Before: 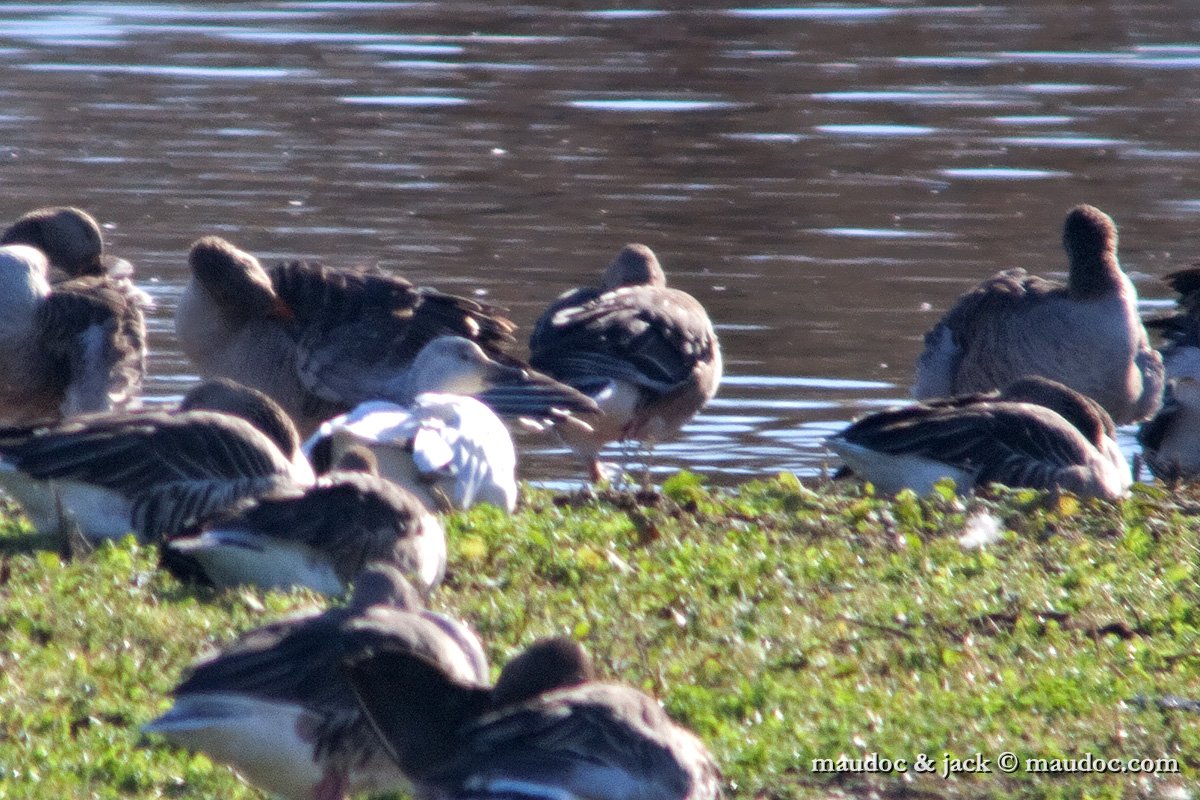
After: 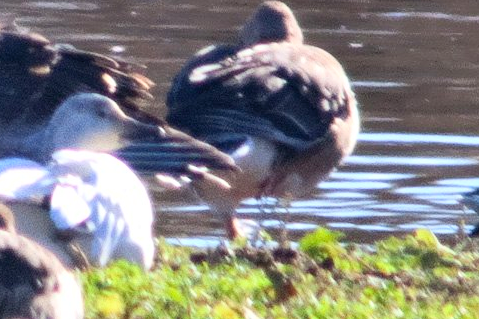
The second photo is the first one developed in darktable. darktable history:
contrast brightness saturation: contrast 0.204, brightness 0.161, saturation 0.219
crop: left 30.318%, top 30.437%, right 29.761%, bottom 29.648%
